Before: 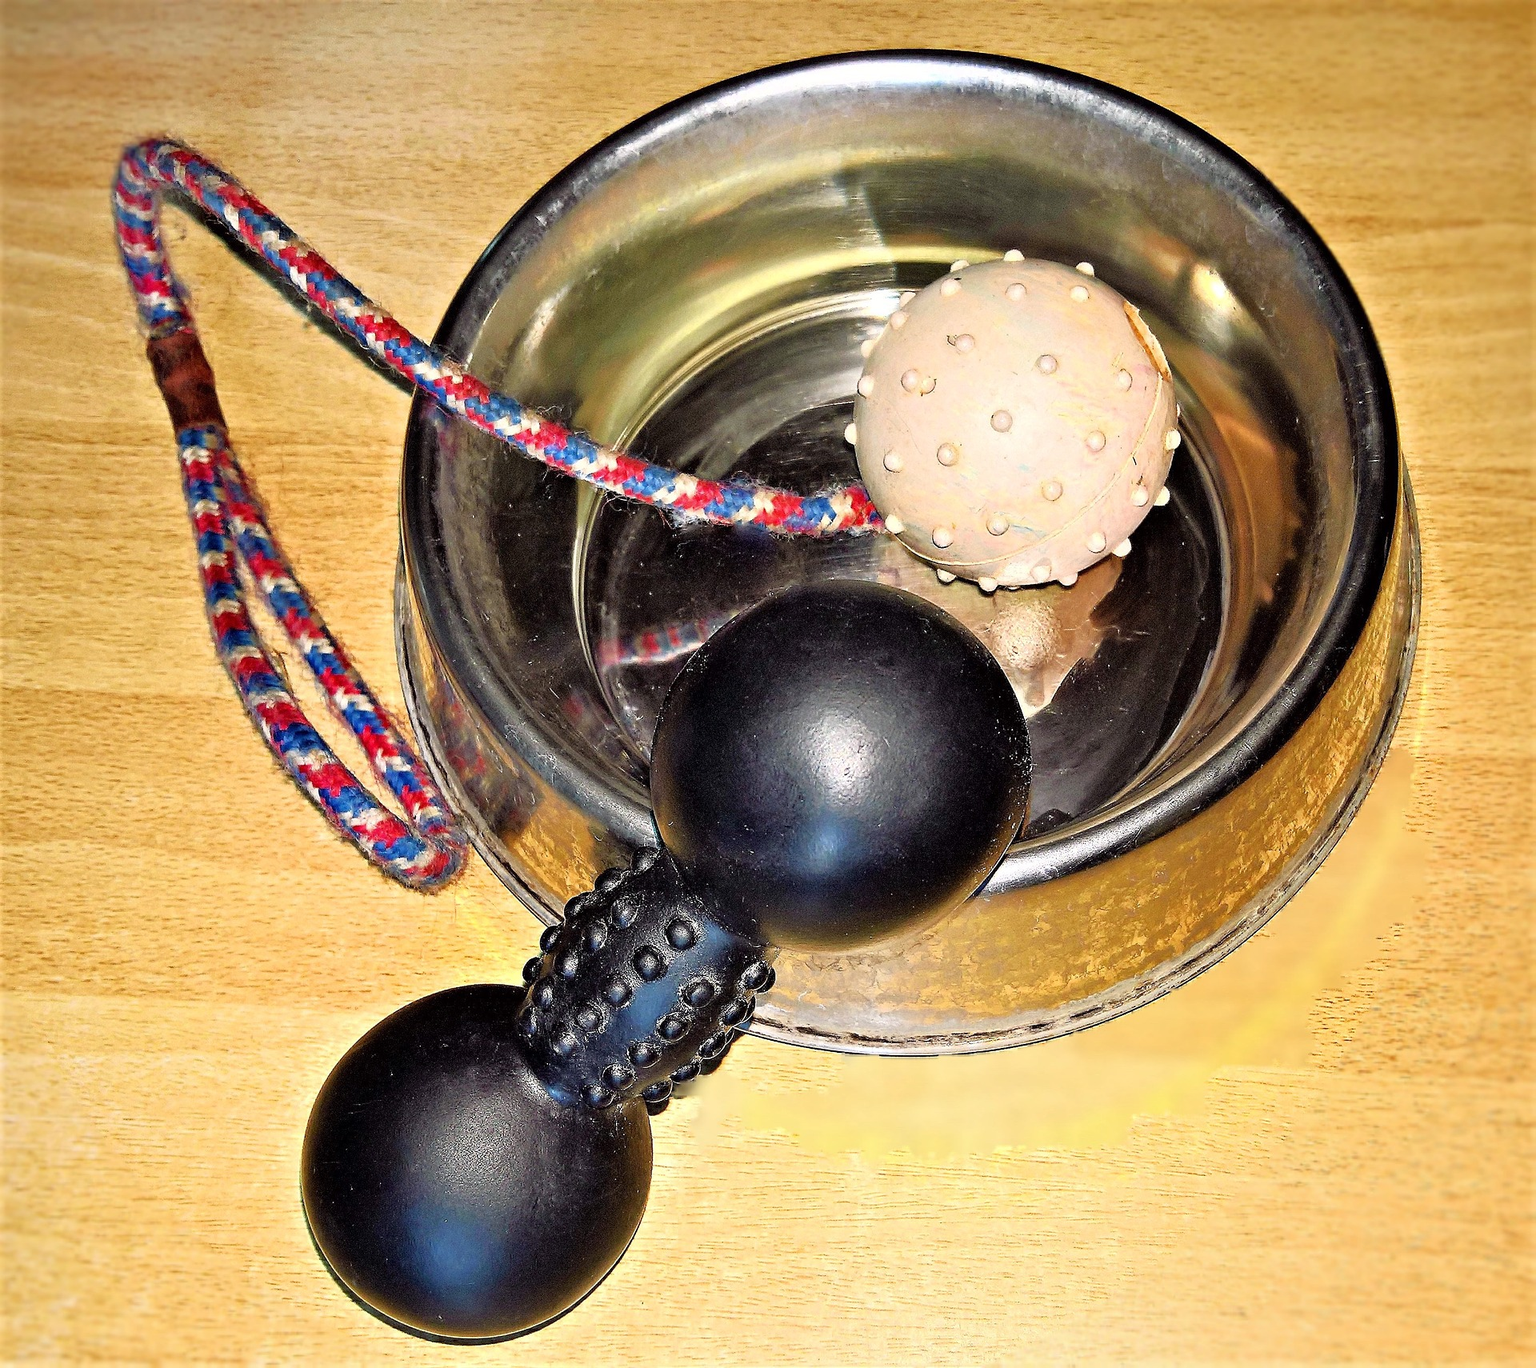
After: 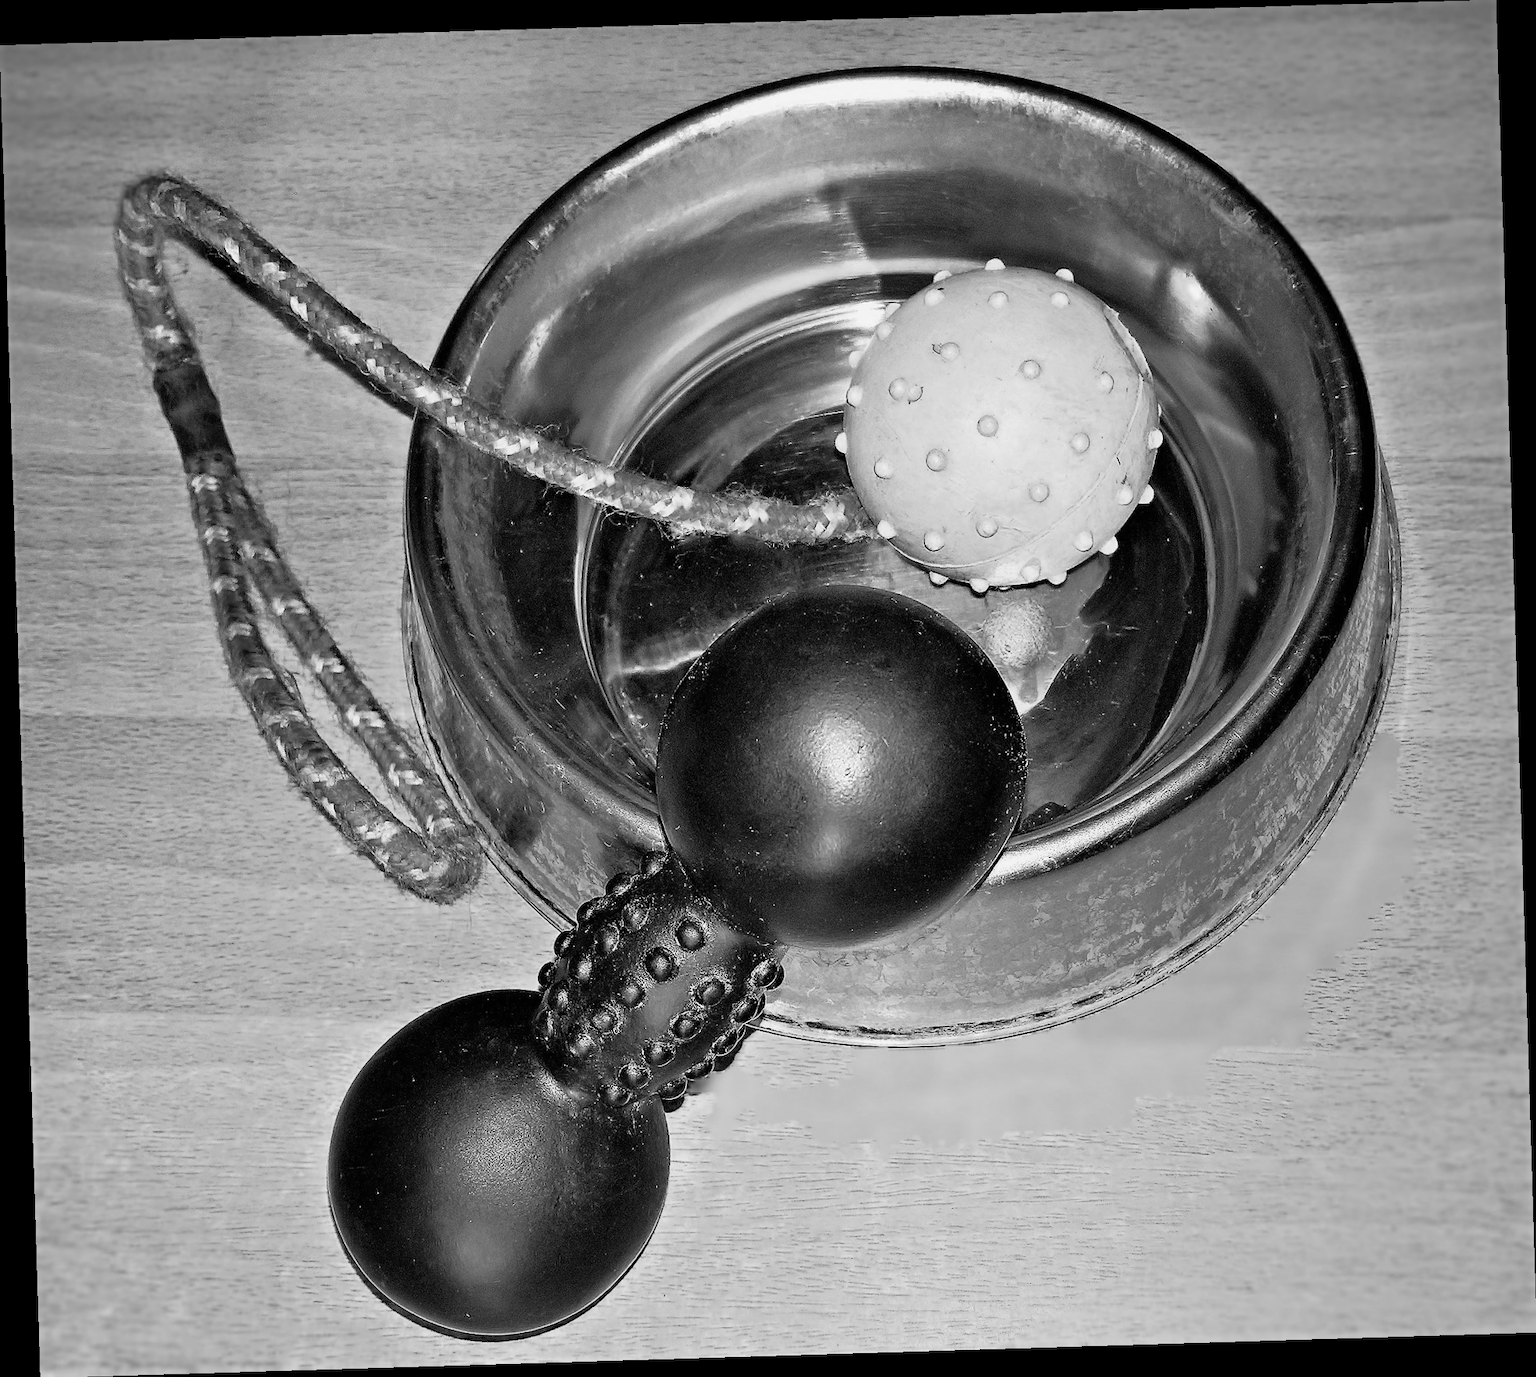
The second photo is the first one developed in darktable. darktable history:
rotate and perspective: rotation -1.75°, automatic cropping off
color calibration: output gray [0.253, 0.26, 0.487, 0], gray › normalize channels true, illuminant same as pipeline (D50), adaptation XYZ, x 0.346, y 0.359, gamut compression 0
